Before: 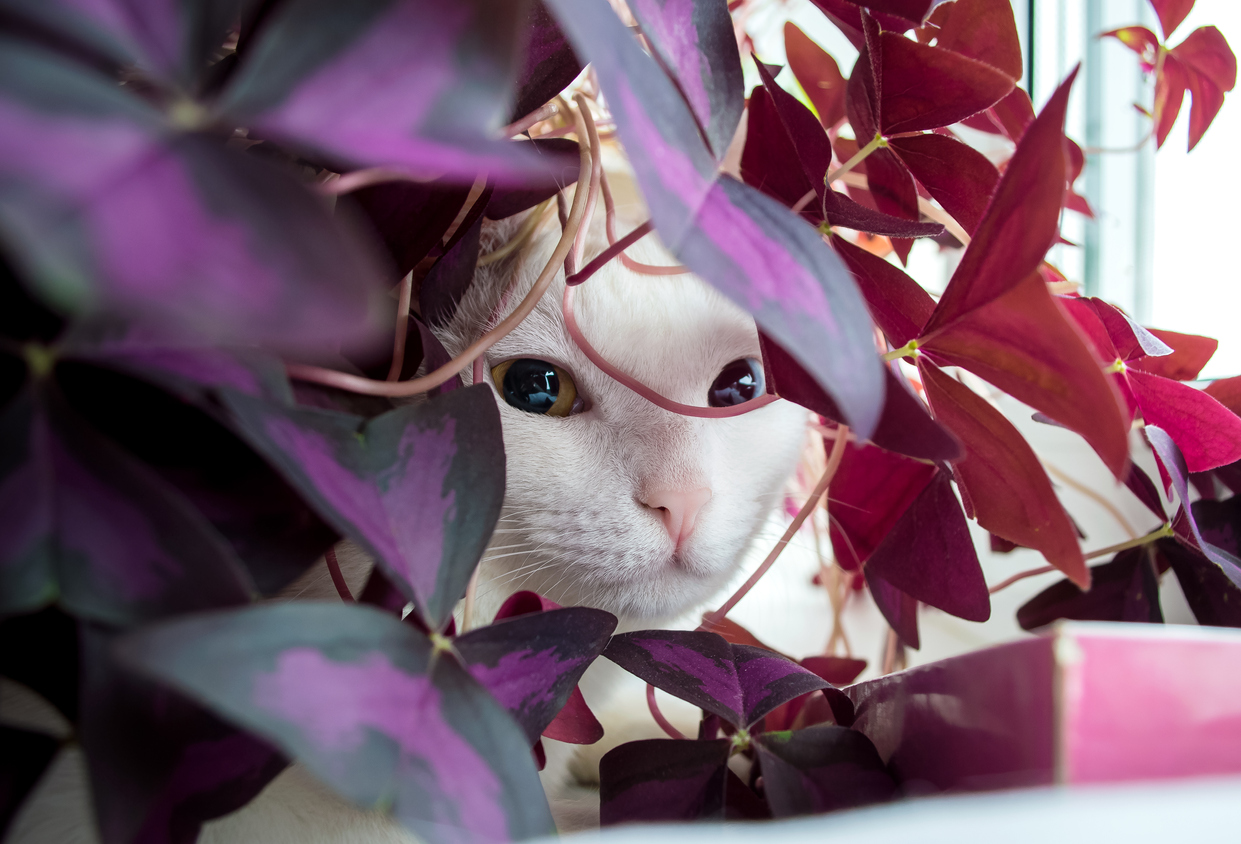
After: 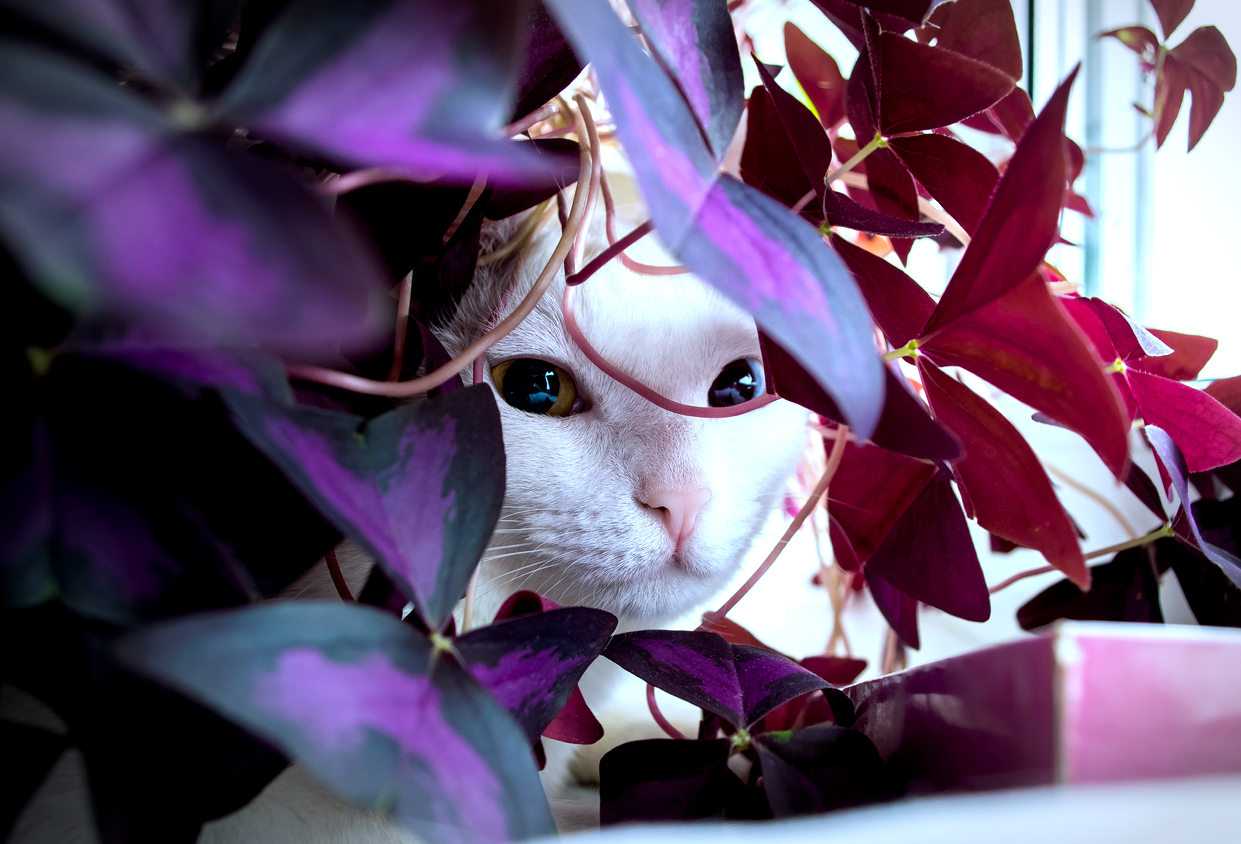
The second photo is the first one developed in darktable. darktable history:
vignetting: automatic ratio true
white balance: red 0.931, blue 1.11
color balance: lift [0.991, 1, 1, 1], gamma [0.996, 1, 1, 1], input saturation 98.52%, contrast 20.34%, output saturation 103.72%
